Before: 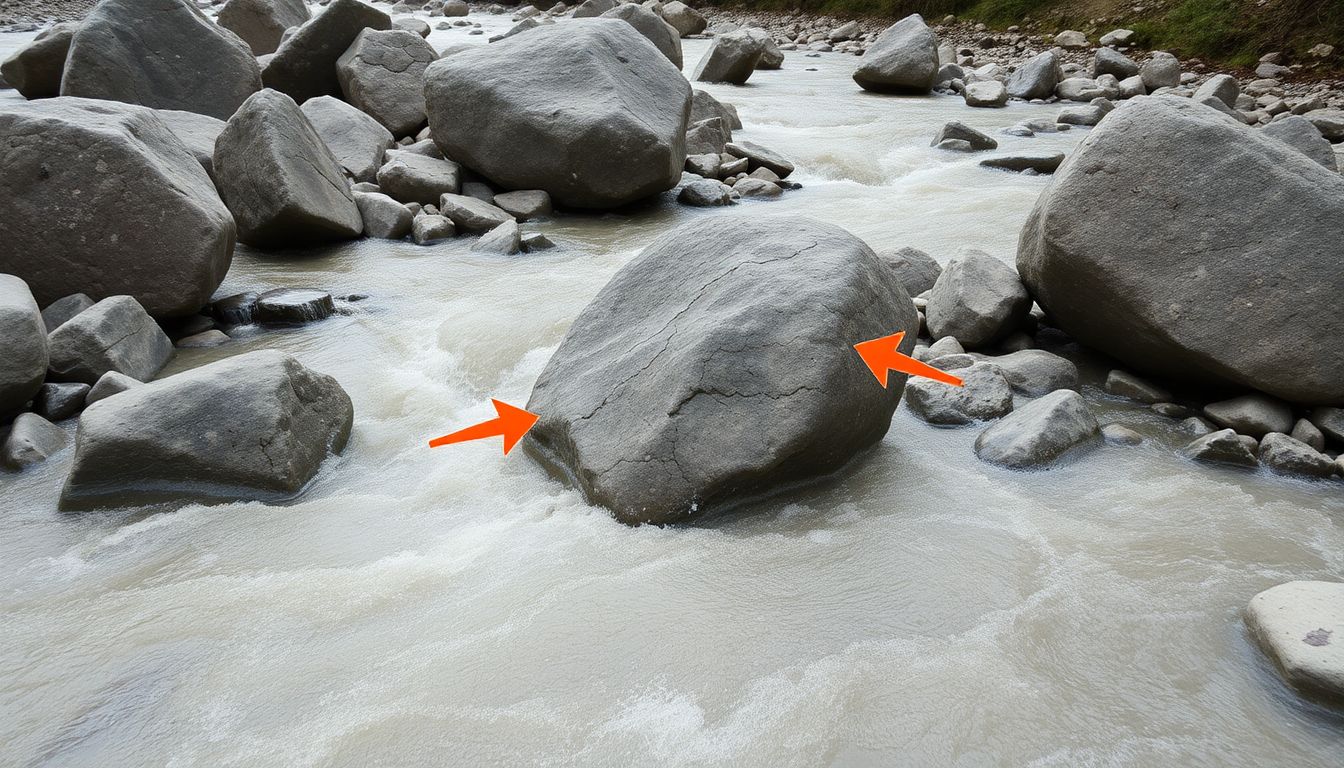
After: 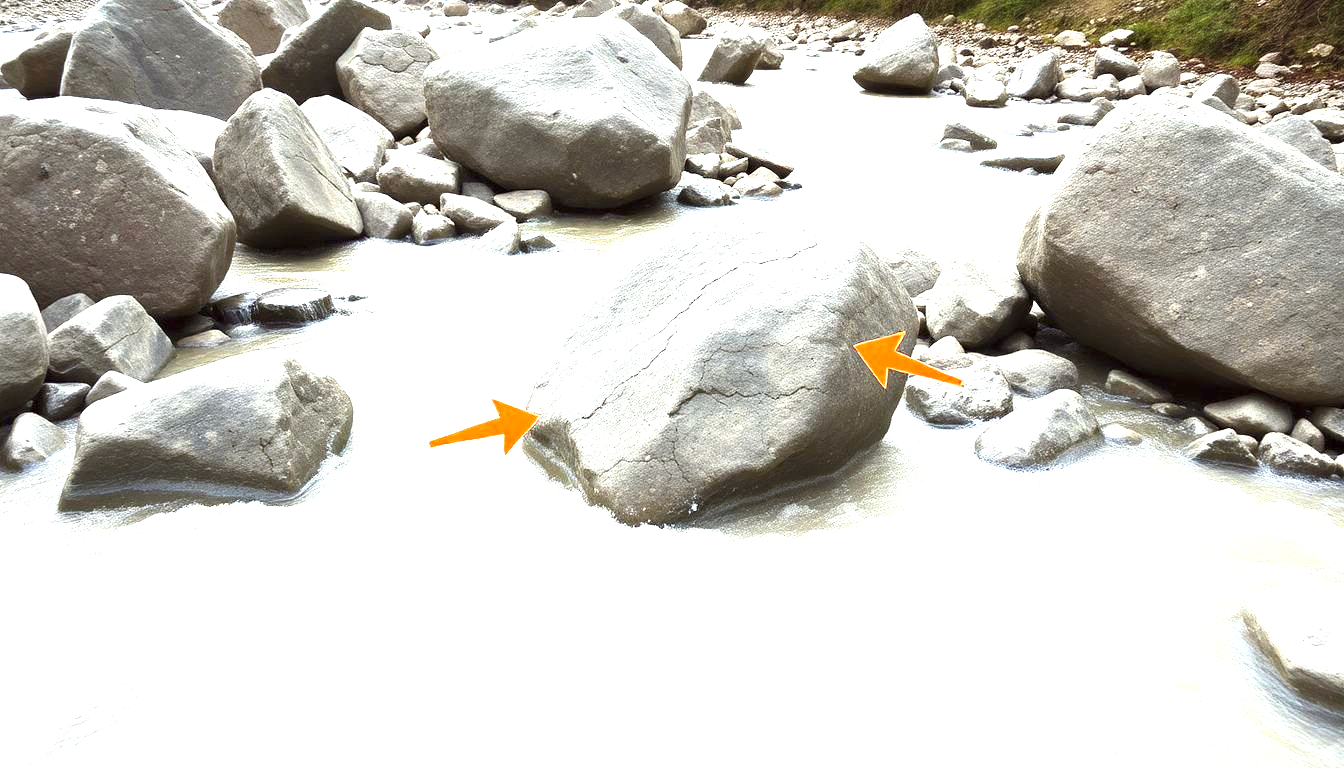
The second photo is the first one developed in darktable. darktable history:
color correction: highlights a* -0.915, highlights b* 4.62, shadows a* 3.58
exposure: black level correction 0, exposure 1.909 EV, compensate exposure bias true, compensate highlight preservation false
